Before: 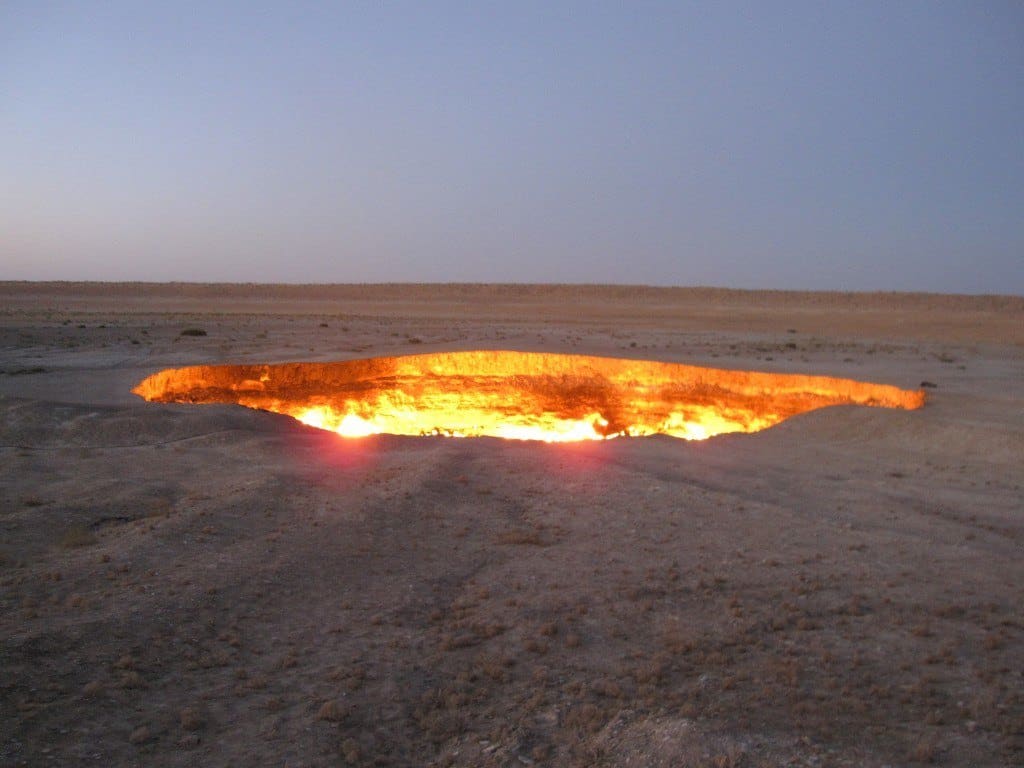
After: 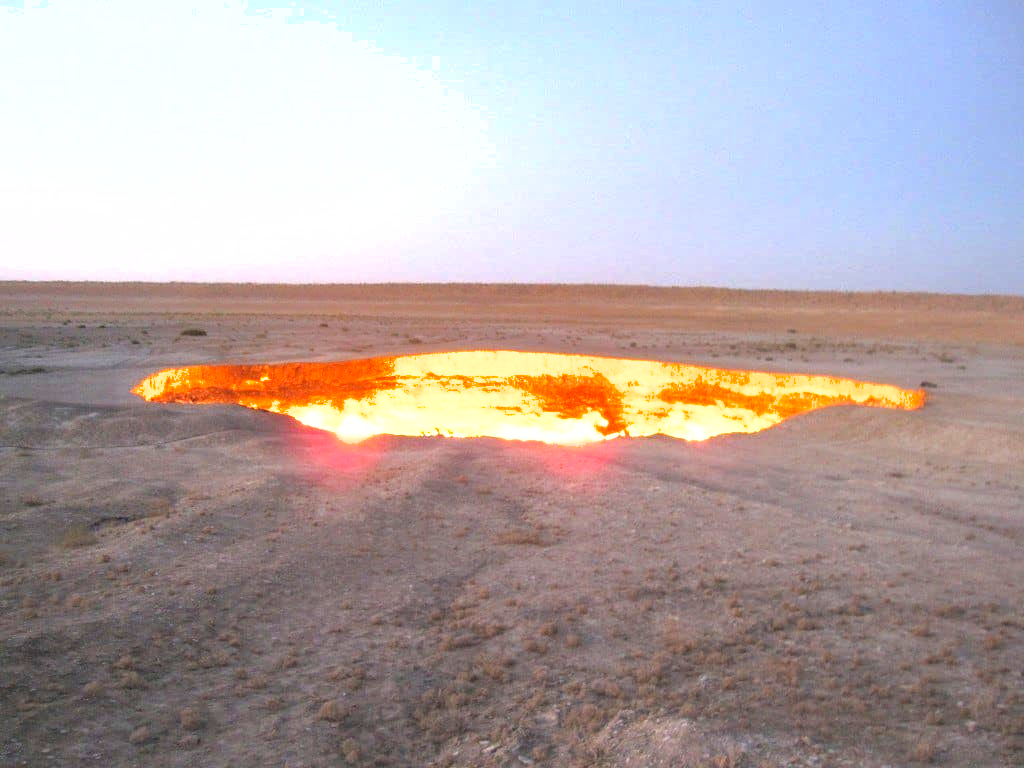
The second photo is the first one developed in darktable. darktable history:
tone curve: curves: ch0 [(0, 0) (0.003, 0.003) (0.011, 0.011) (0.025, 0.026) (0.044, 0.046) (0.069, 0.071) (0.1, 0.103) (0.136, 0.14) (0.177, 0.183) (0.224, 0.231) (0.277, 0.286) (0.335, 0.346) (0.399, 0.412) (0.468, 0.483) (0.543, 0.56) (0.623, 0.643) (0.709, 0.732) (0.801, 0.826) (0.898, 0.917) (1, 1)], color space Lab, linked channels, preserve colors none
exposure: black level correction 0, exposure 1.474 EV, compensate highlight preservation false
shadows and highlights: shadows 30.1
